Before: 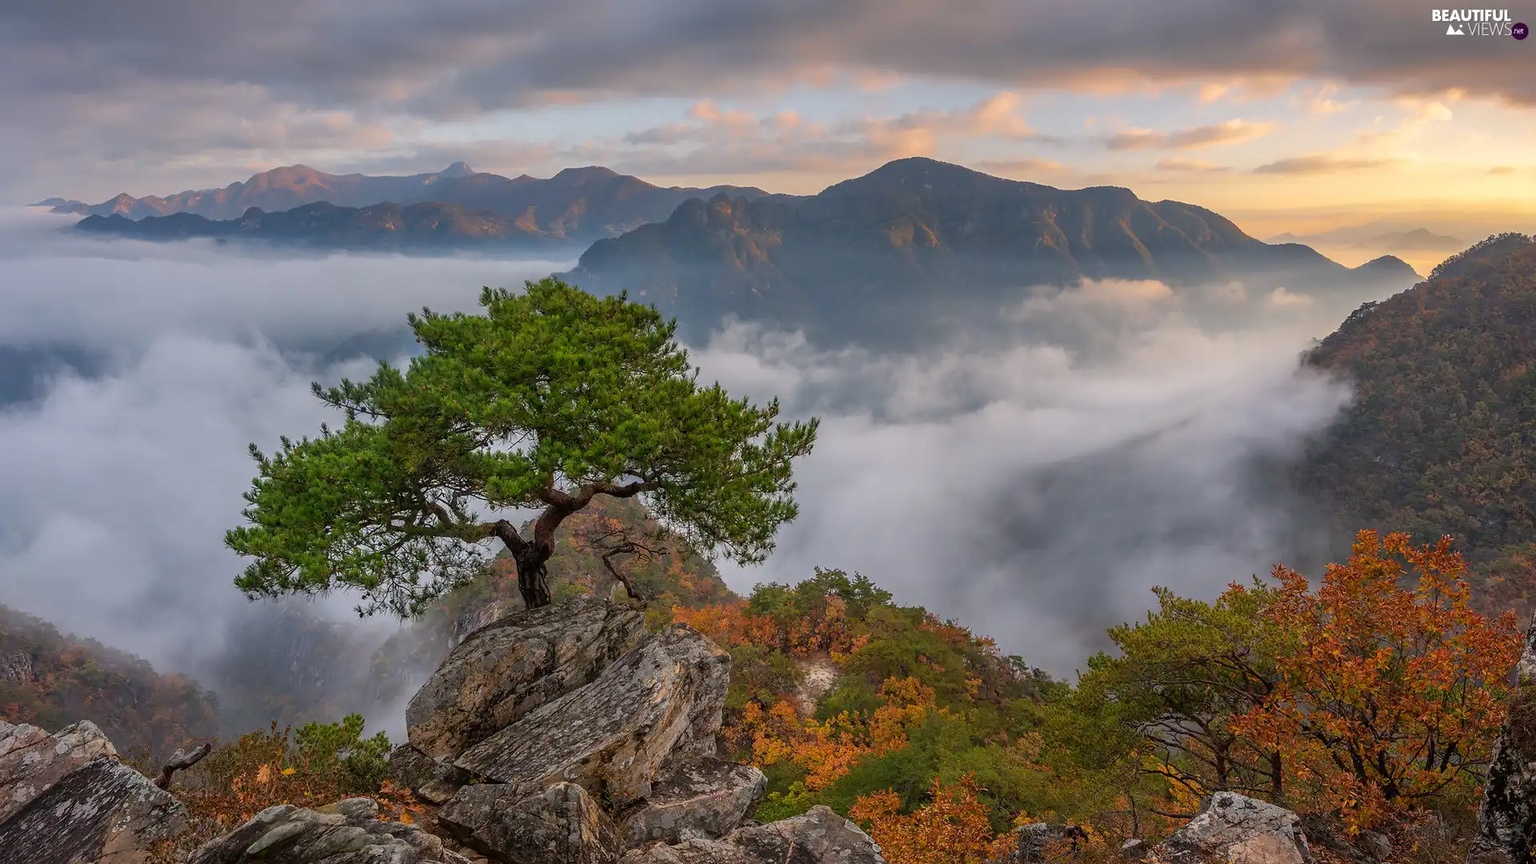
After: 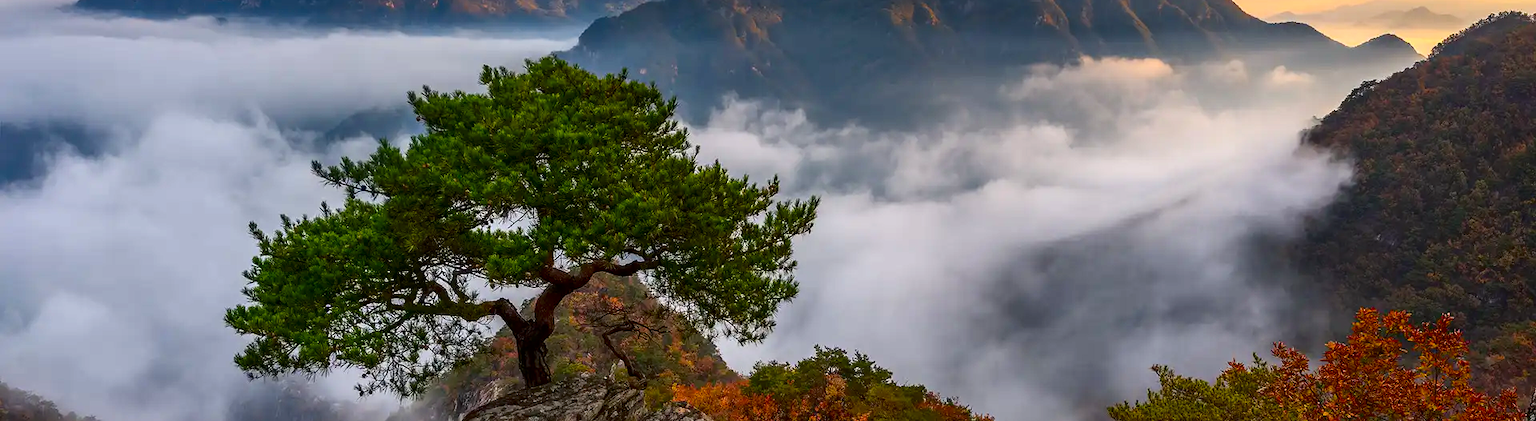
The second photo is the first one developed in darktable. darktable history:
contrast brightness saturation: contrast 0.203, brightness -0.11, saturation 0.098
color balance rgb: perceptual saturation grading › global saturation 15.452%, perceptual saturation grading › highlights -19.185%, perceptual saturation grading › shadows 19.183%, perceptual brilliance grading › highlights 8.395%, perceptual brilliance grading › mid-tones 4.282%, perceptual brilliance grading › shadows 2.308%
crop and rotate: top 25.736%, bottom 25.449%
